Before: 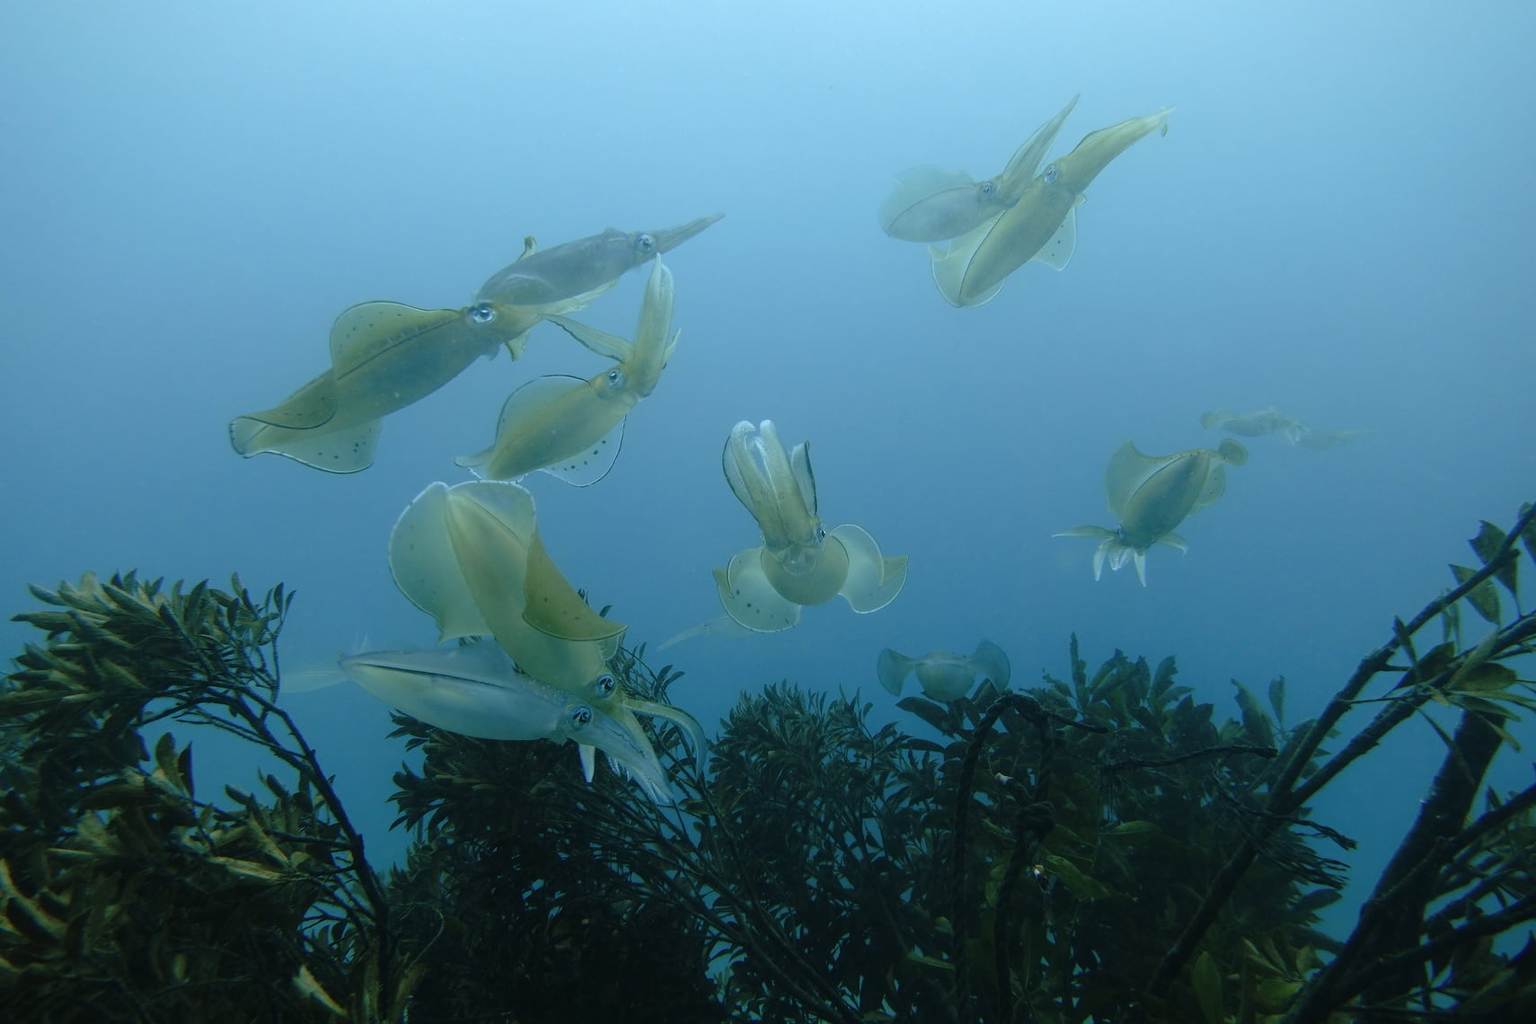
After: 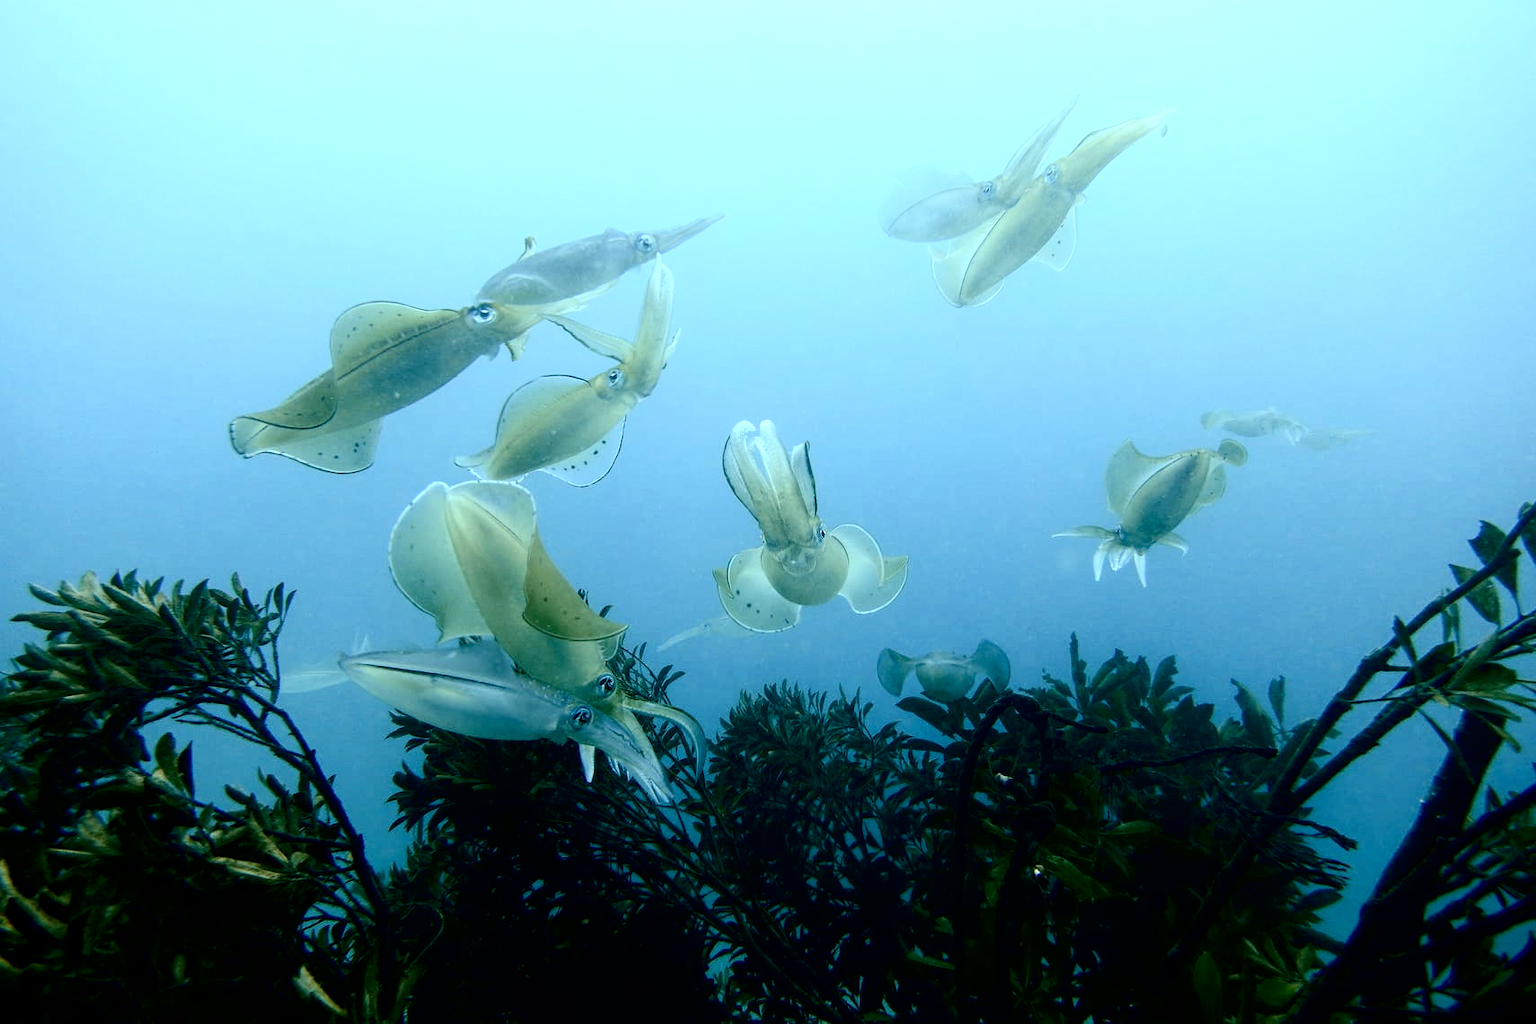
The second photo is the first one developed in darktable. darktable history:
contrast brightness saturation: contrast 0.292
exposure: black level correction 0.012, exposure 0.7 EV, compensate highlight preservation false
local contrast: highlights 107%, shadows 99%, detail 119%, midtone range 0.2
